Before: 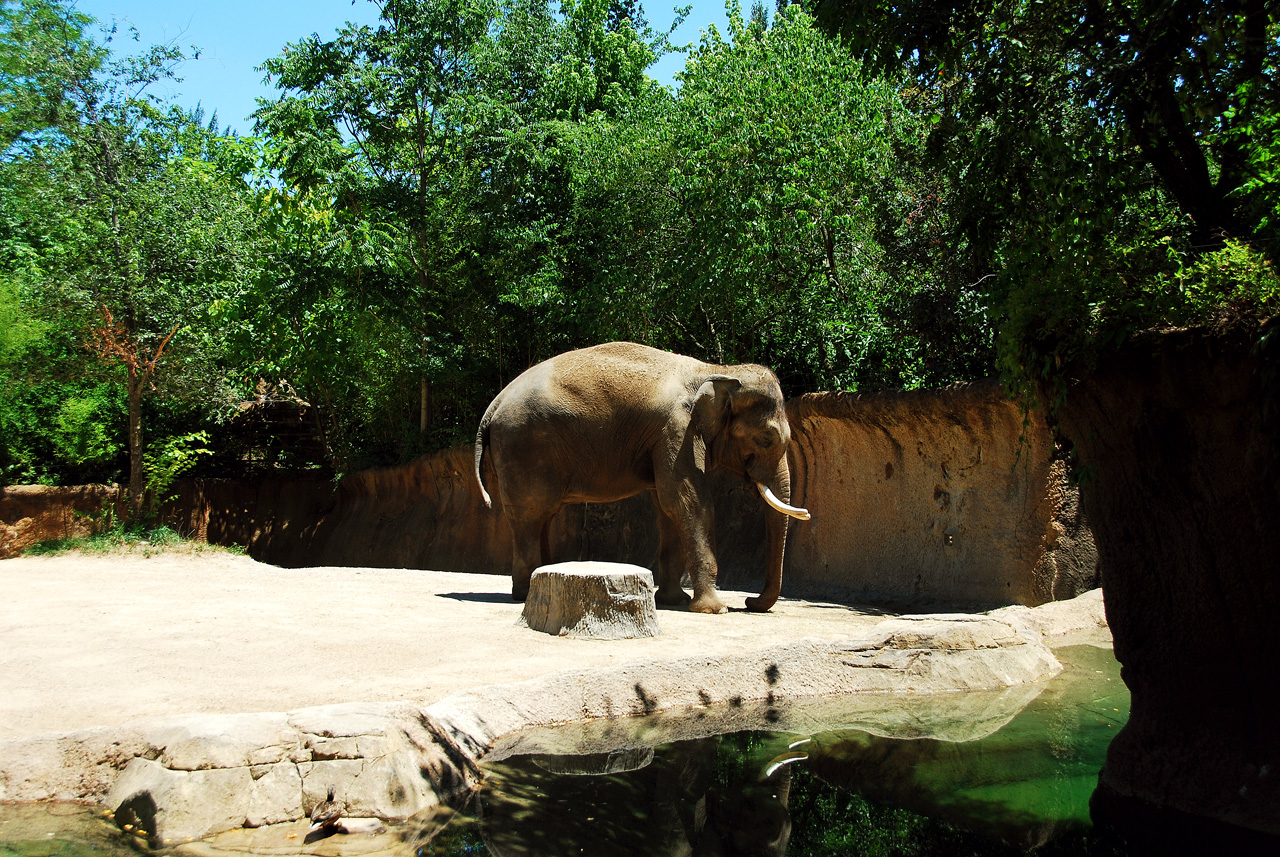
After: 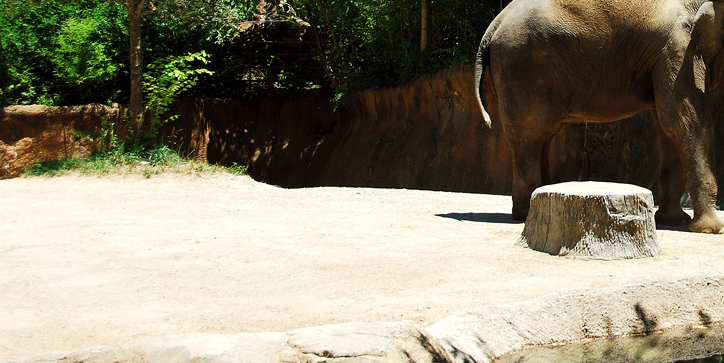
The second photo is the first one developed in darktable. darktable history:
crop: top 44.373%, right 43.386%, bottom 13.188%
